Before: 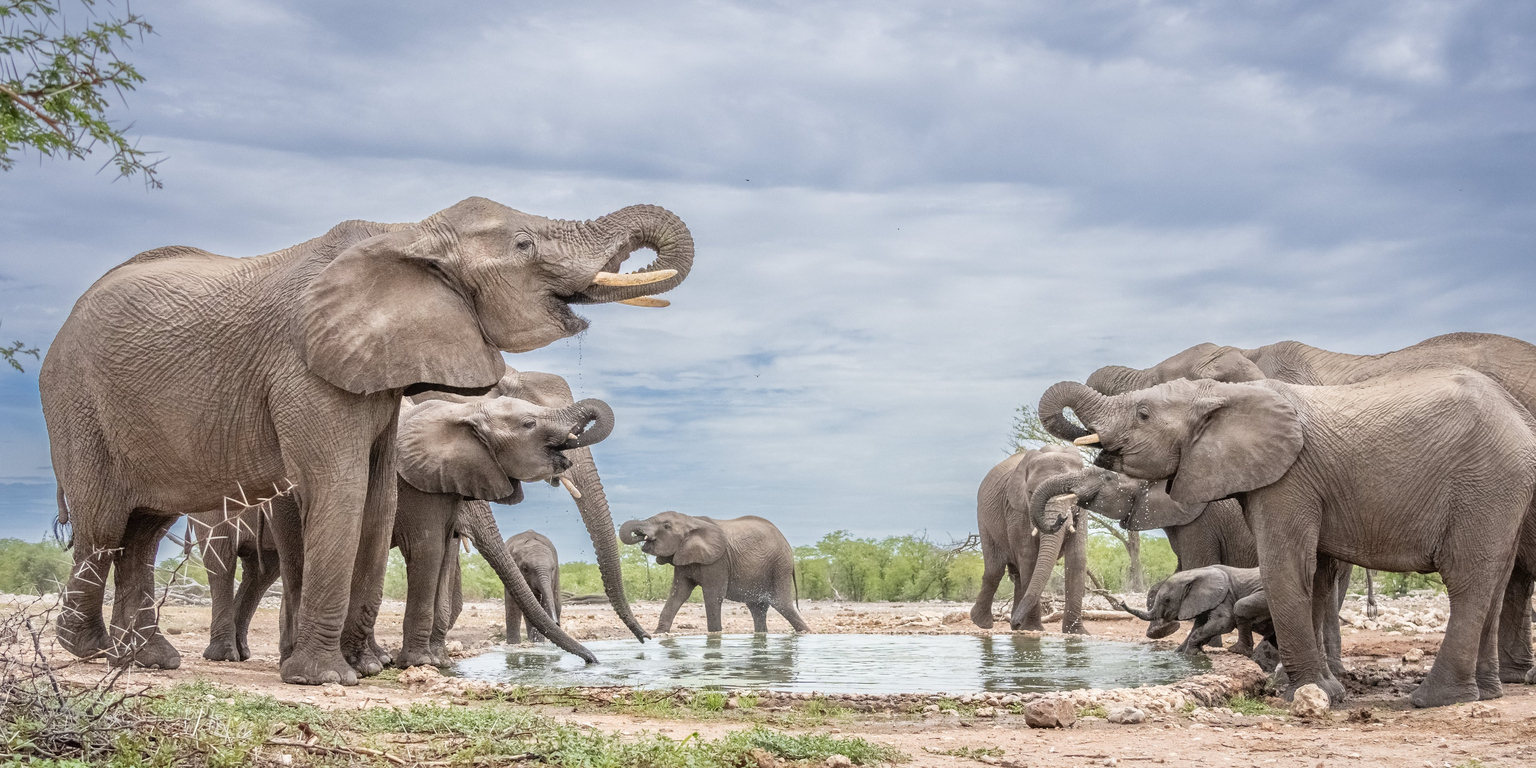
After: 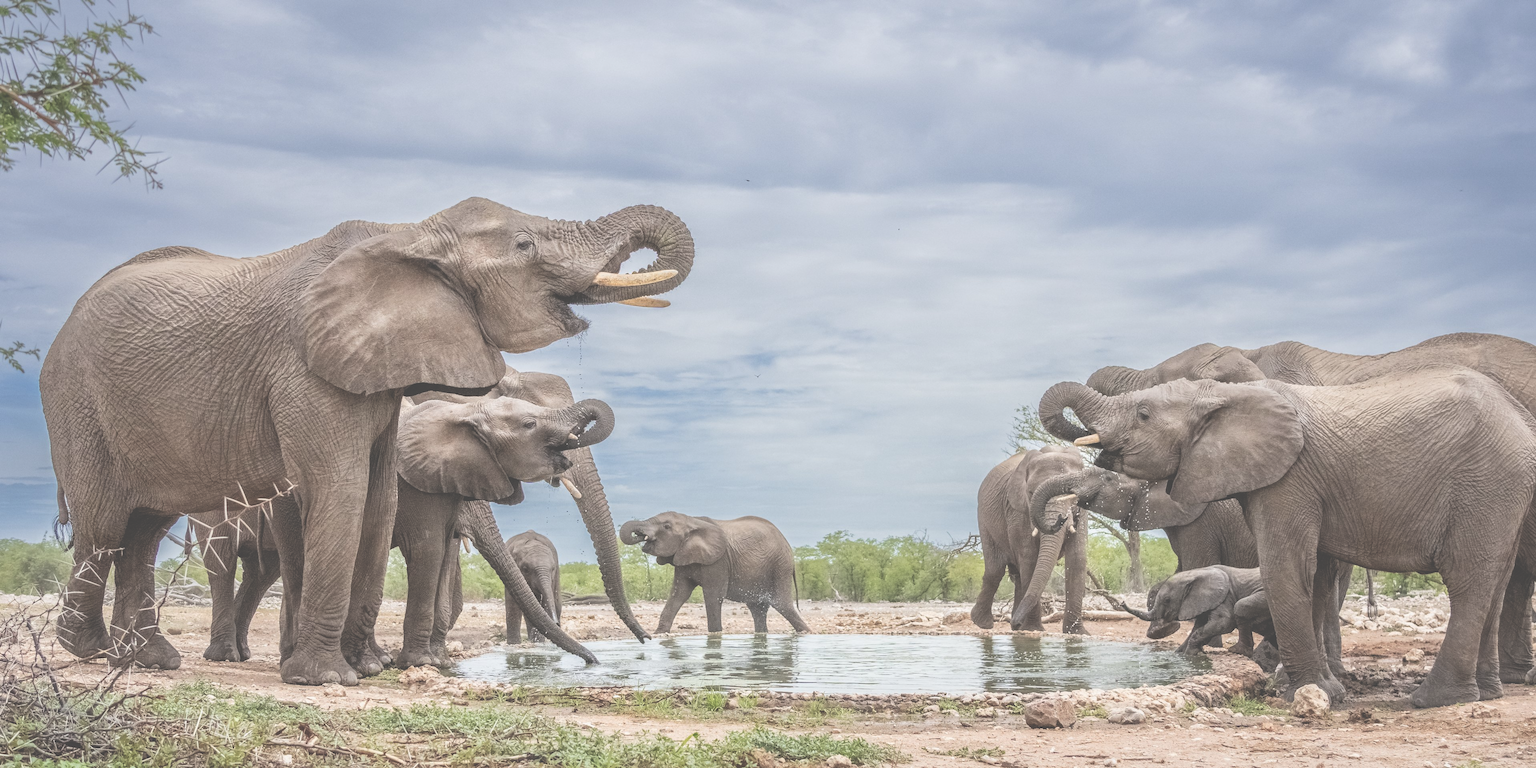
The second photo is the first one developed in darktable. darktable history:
exposure: black level correction -0.063, exposure -0.049 EV, compensate exposure bias true, compensate highlight preservation false
